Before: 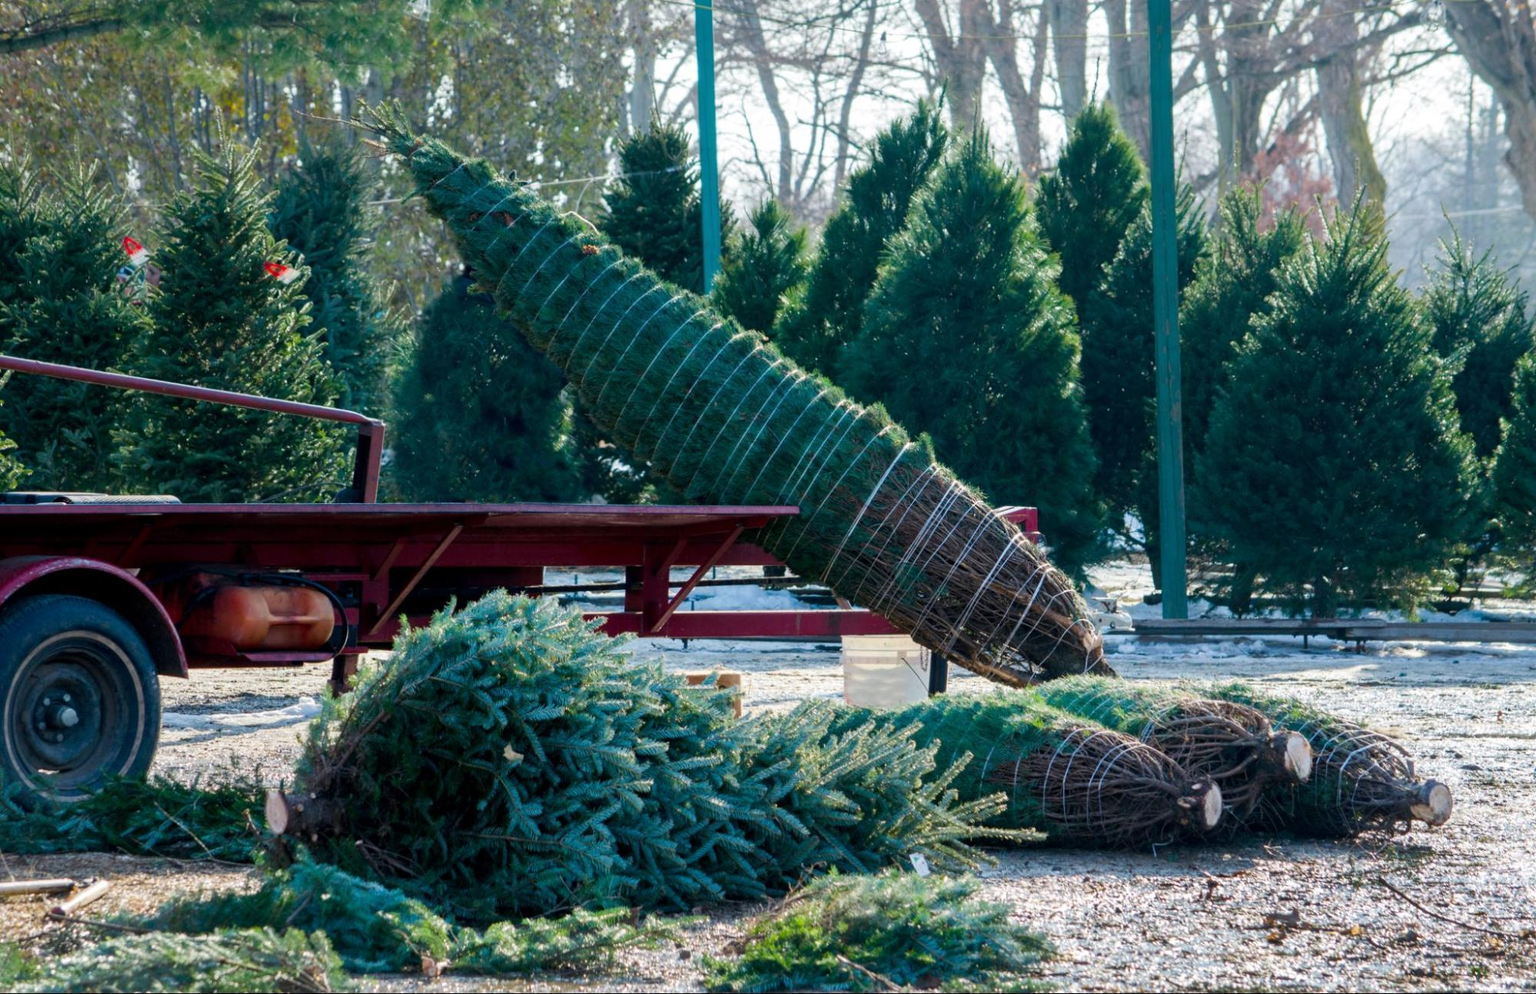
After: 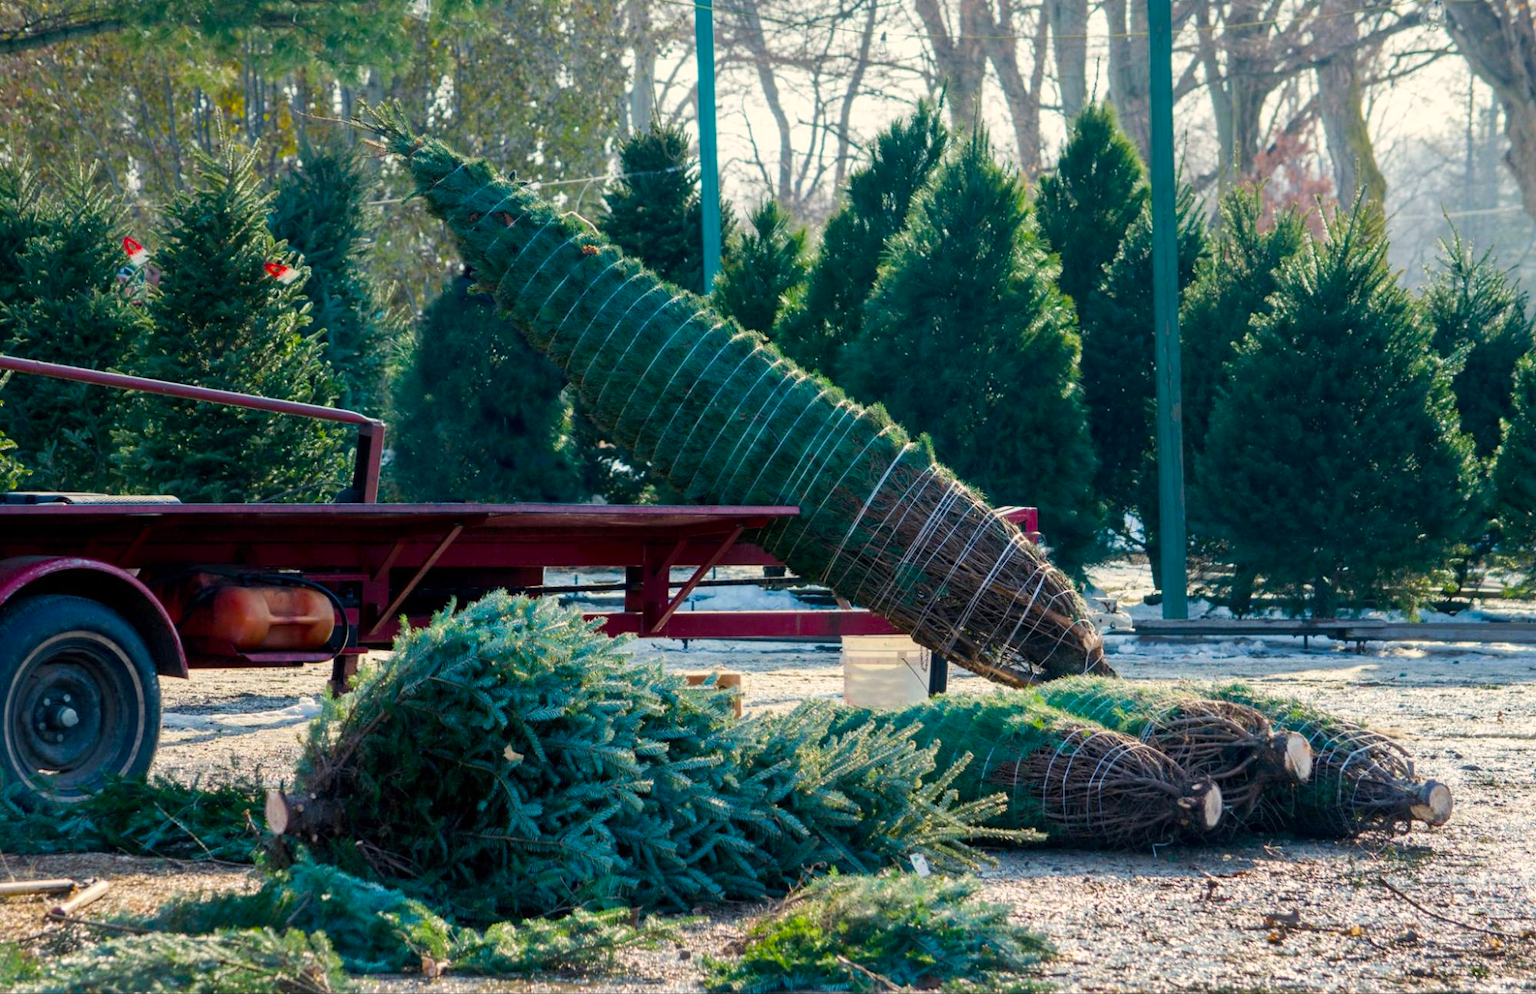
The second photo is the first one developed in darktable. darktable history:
color balance rgb: highlights gain › chroma 3.088%, highlights gain › hue 76.17°, perceptual saturation grading › global saturation 17.055%
